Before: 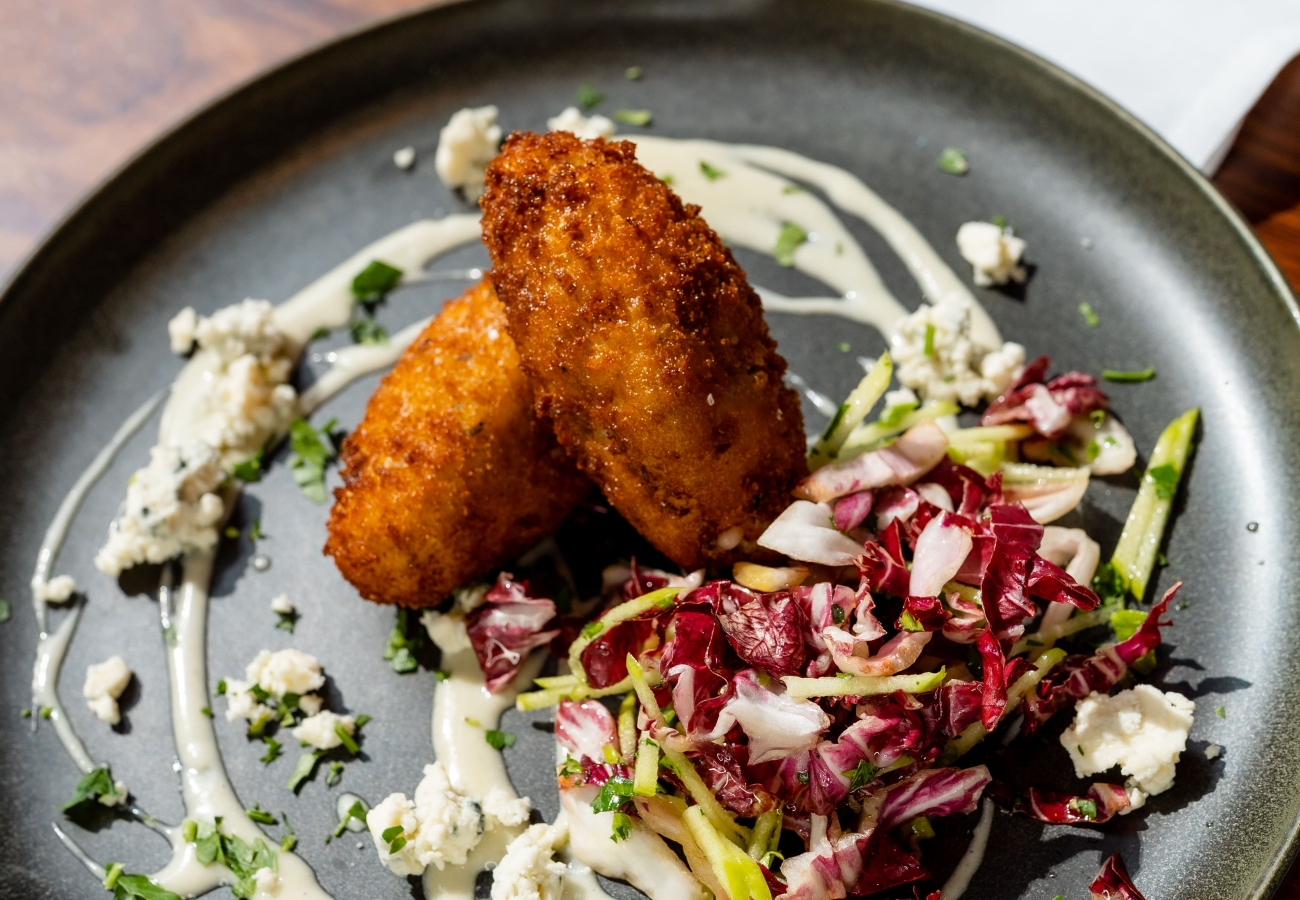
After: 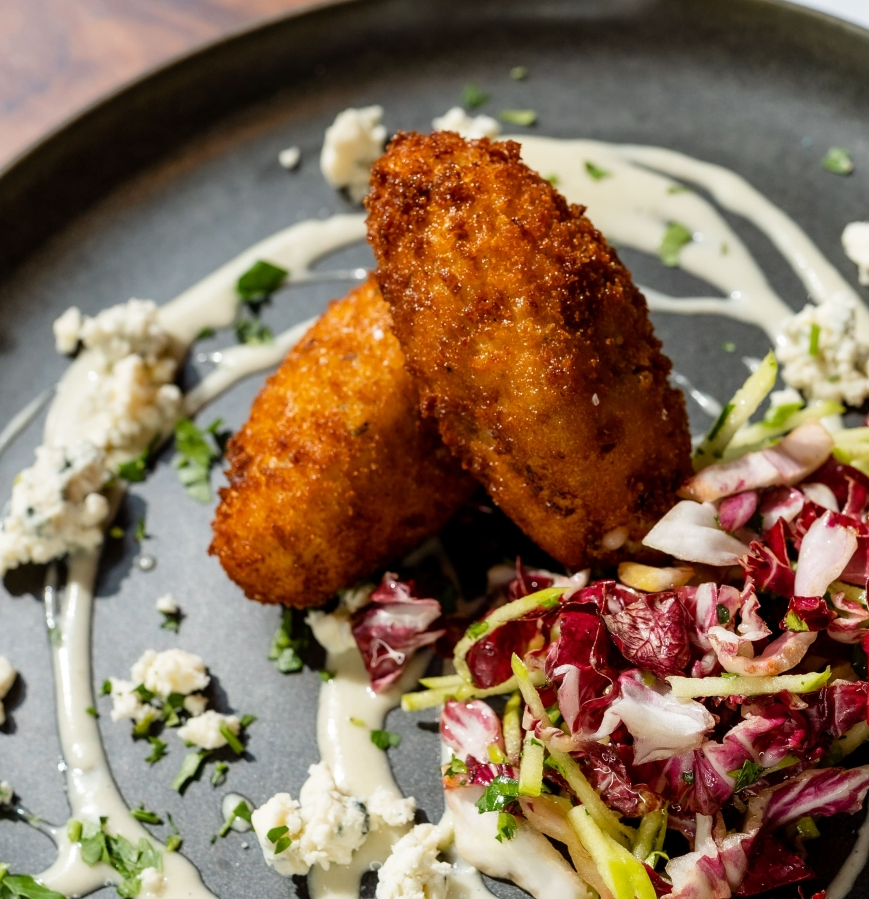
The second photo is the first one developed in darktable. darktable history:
crop and rotate: left 8.9%, right 24.246%
